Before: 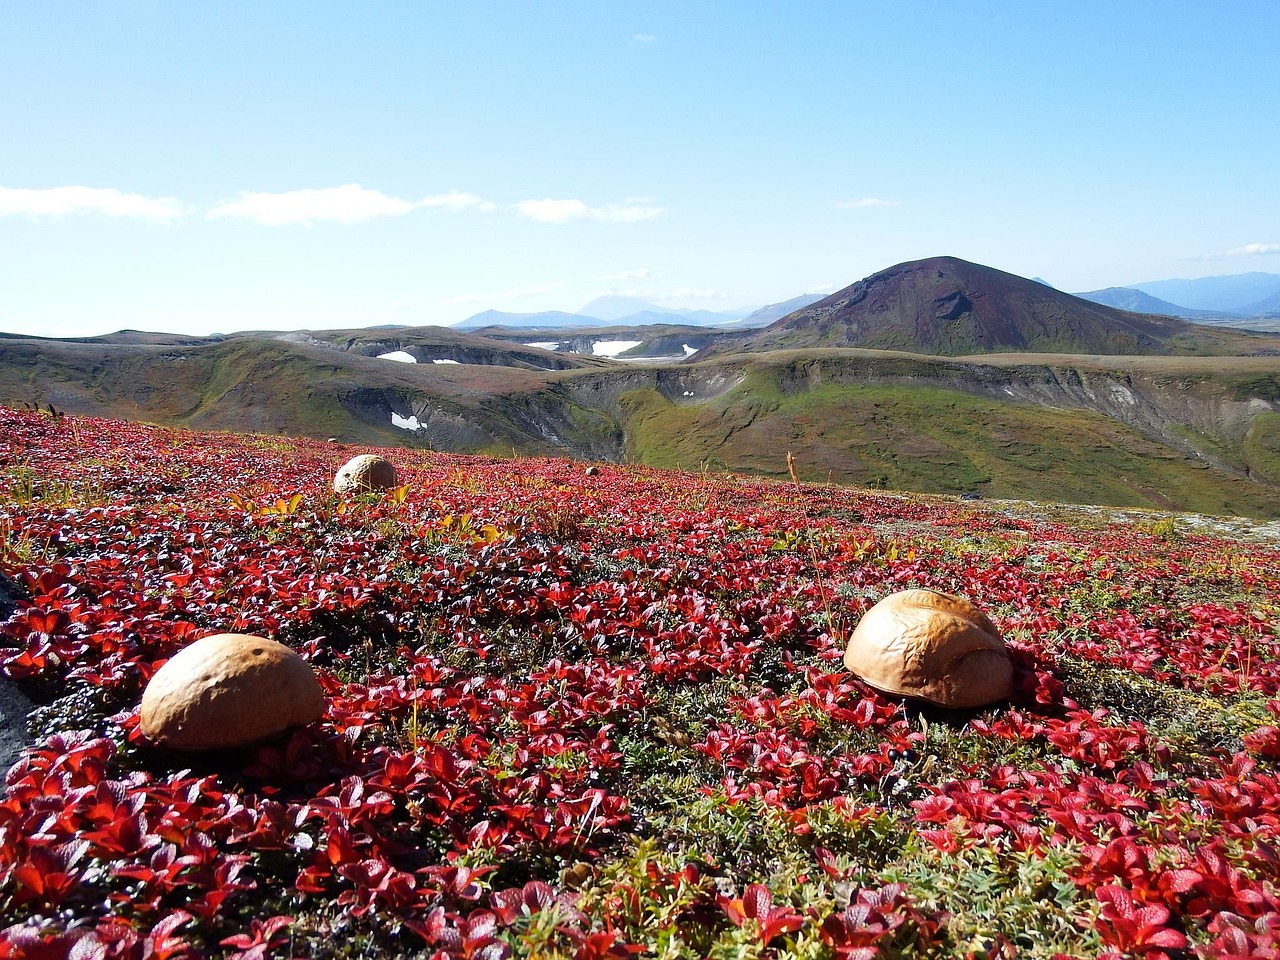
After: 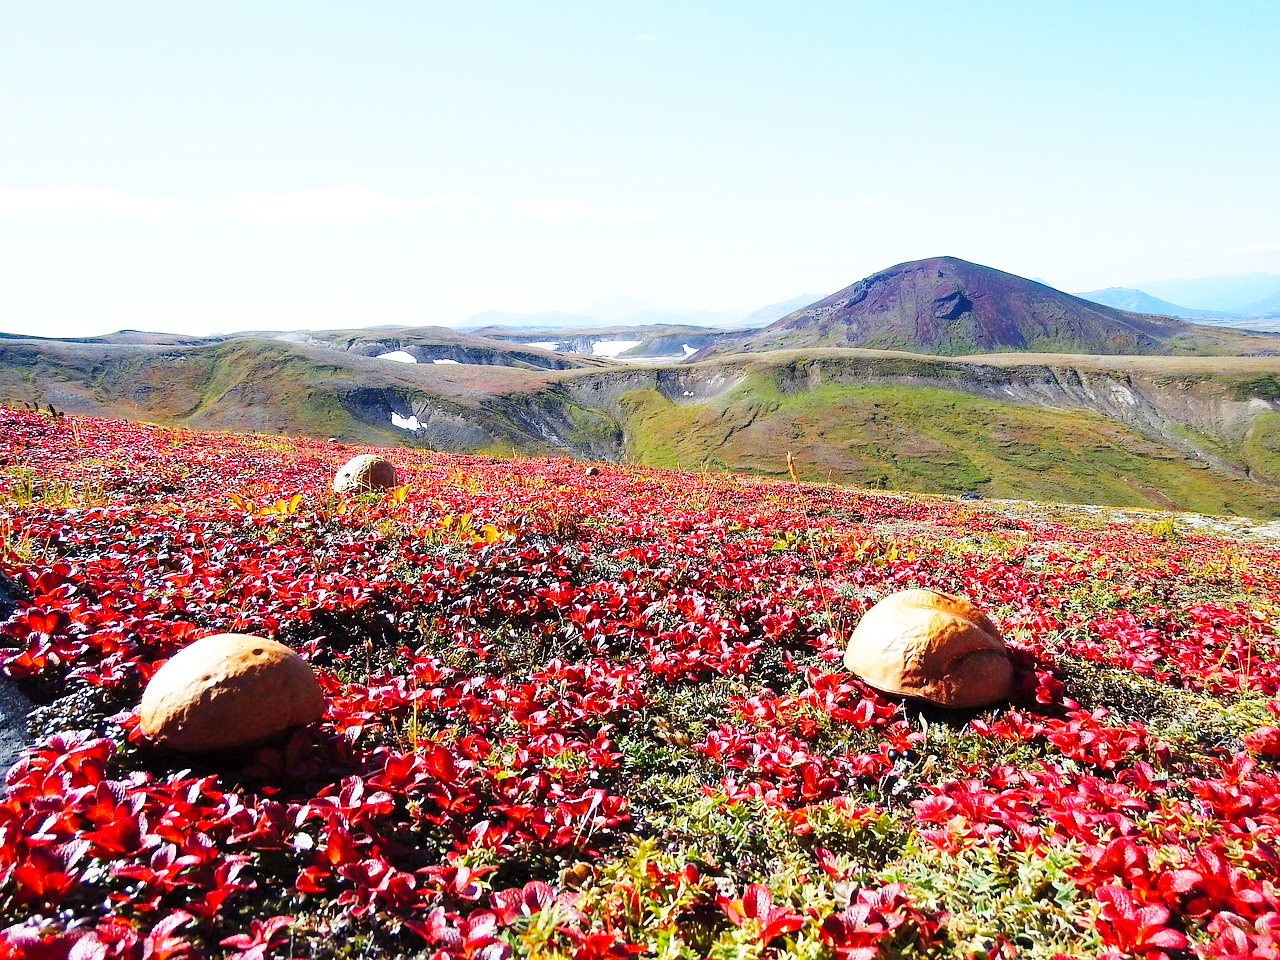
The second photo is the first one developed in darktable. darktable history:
contrast brightness saturation: contrast 0.07, brightness 0.08, saturation 0.18
base curve: curves: ch0 [(0, 0) (0.028, 0.03) (0.121, 0.232) (0.46, 0.748) (0.859, 0.968) (1, 1)], preserve colors none
